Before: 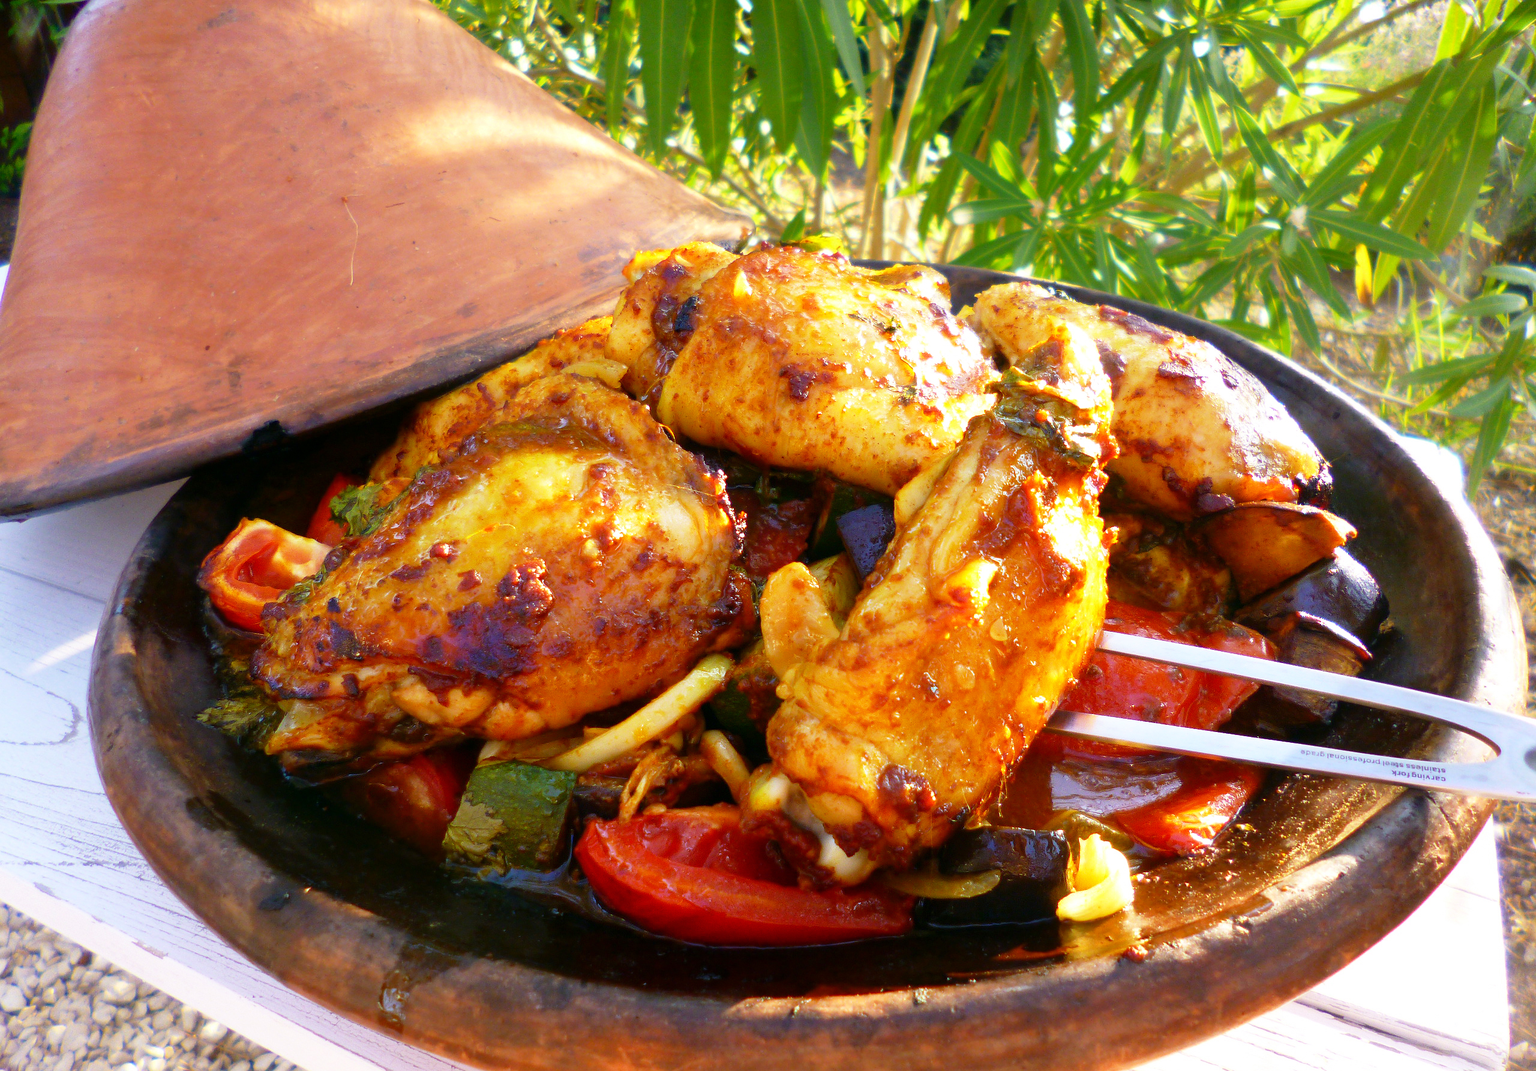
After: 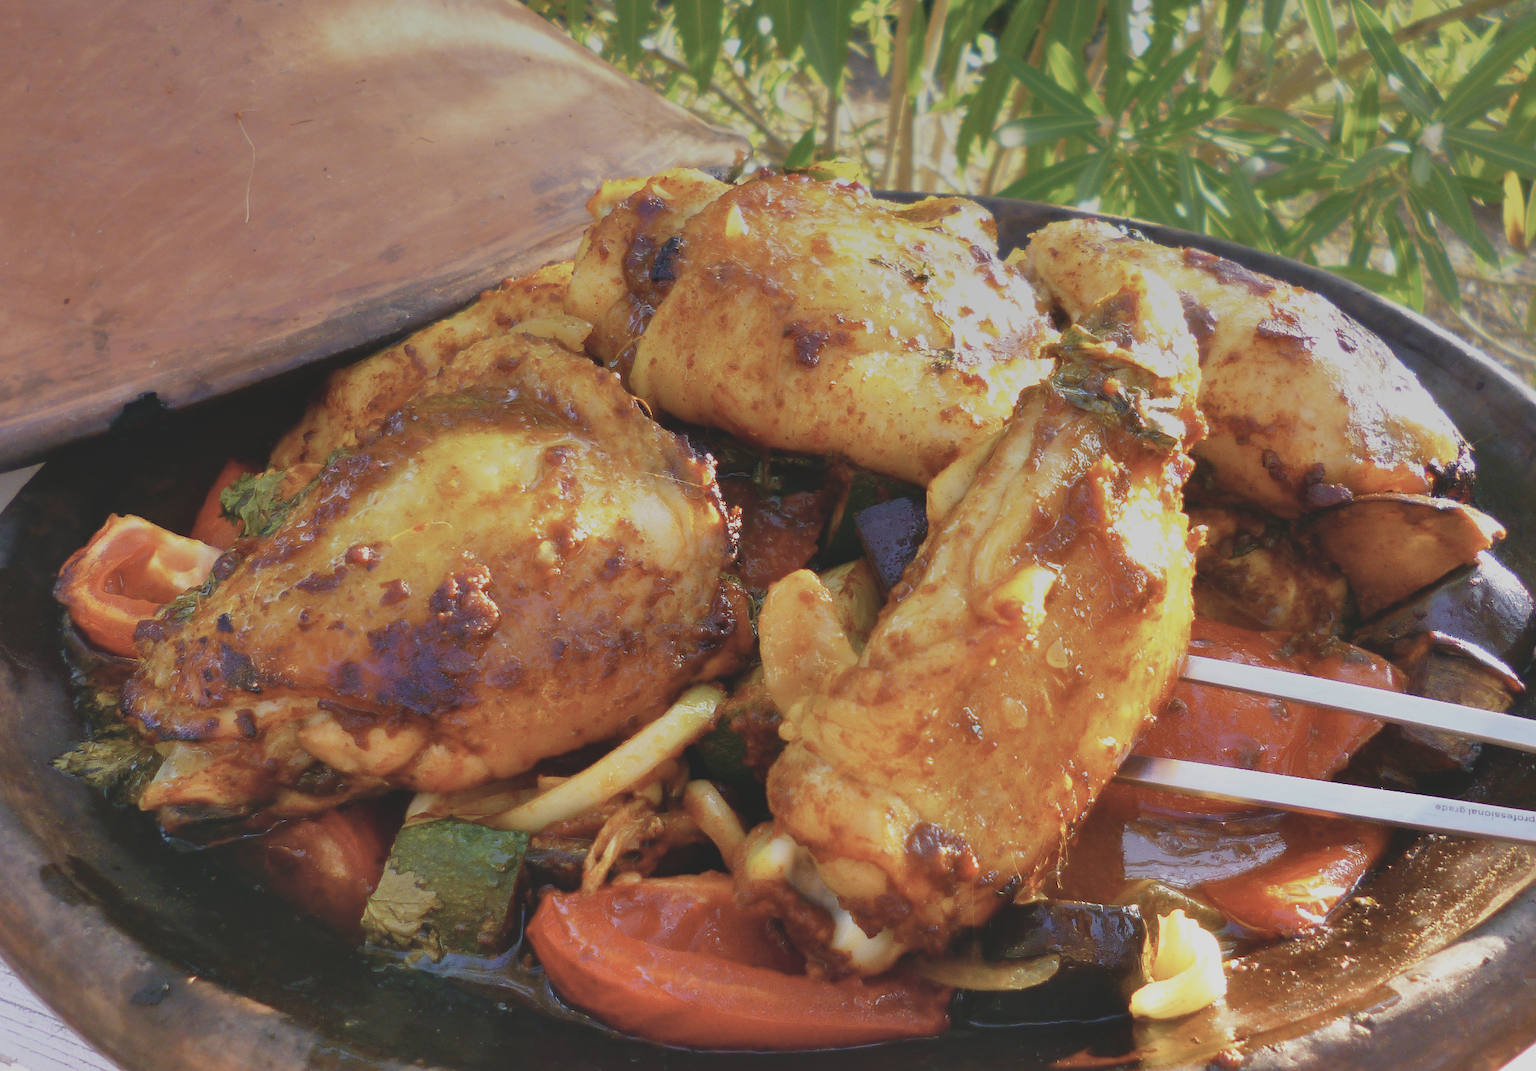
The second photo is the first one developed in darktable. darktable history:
crop and rotate: left 10.071%, top 10.071%, right 10.02%, bottom 10.02%
contrast brightness saturation: contrast -0.26, saturation -0.43
shadows and highlights: low approximation 0.01, soften with gaussian
graduated density: on, module defaults
